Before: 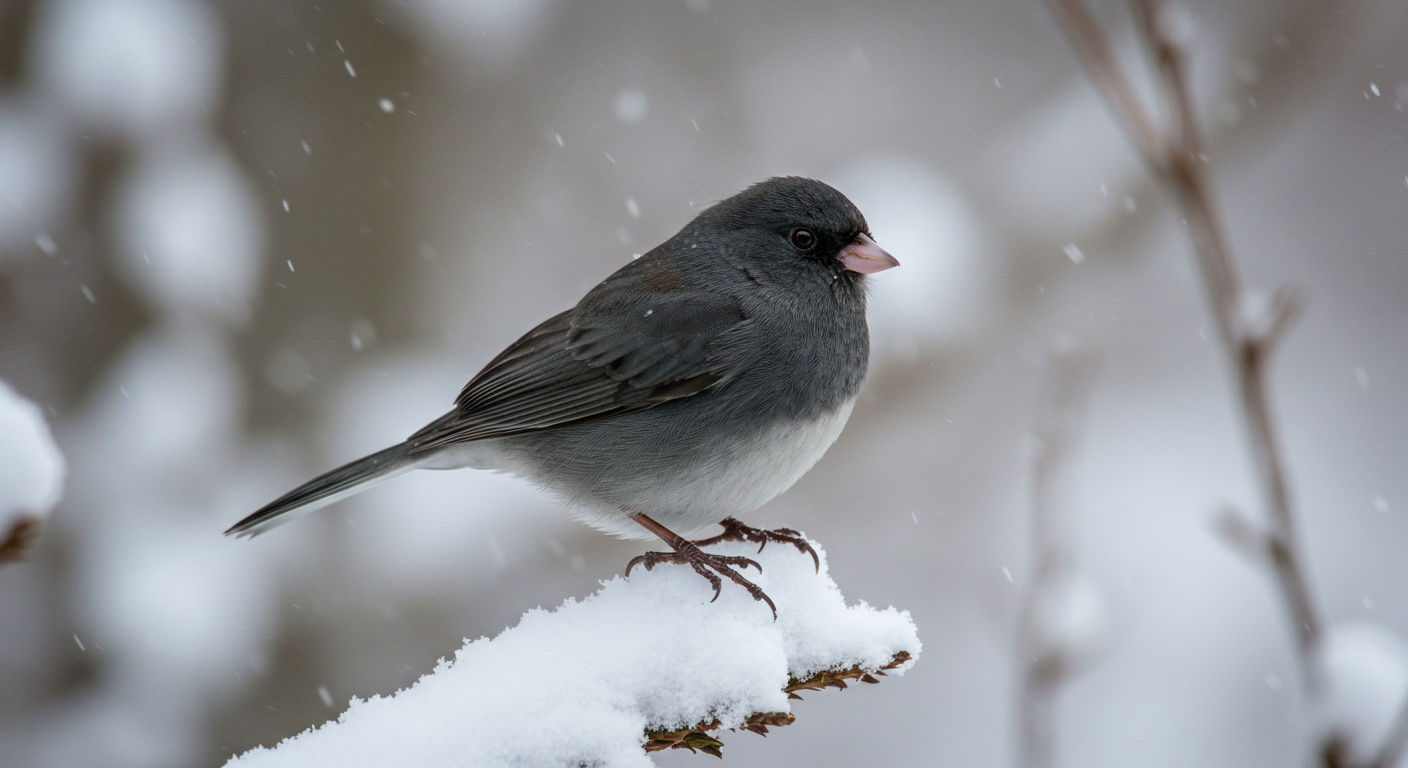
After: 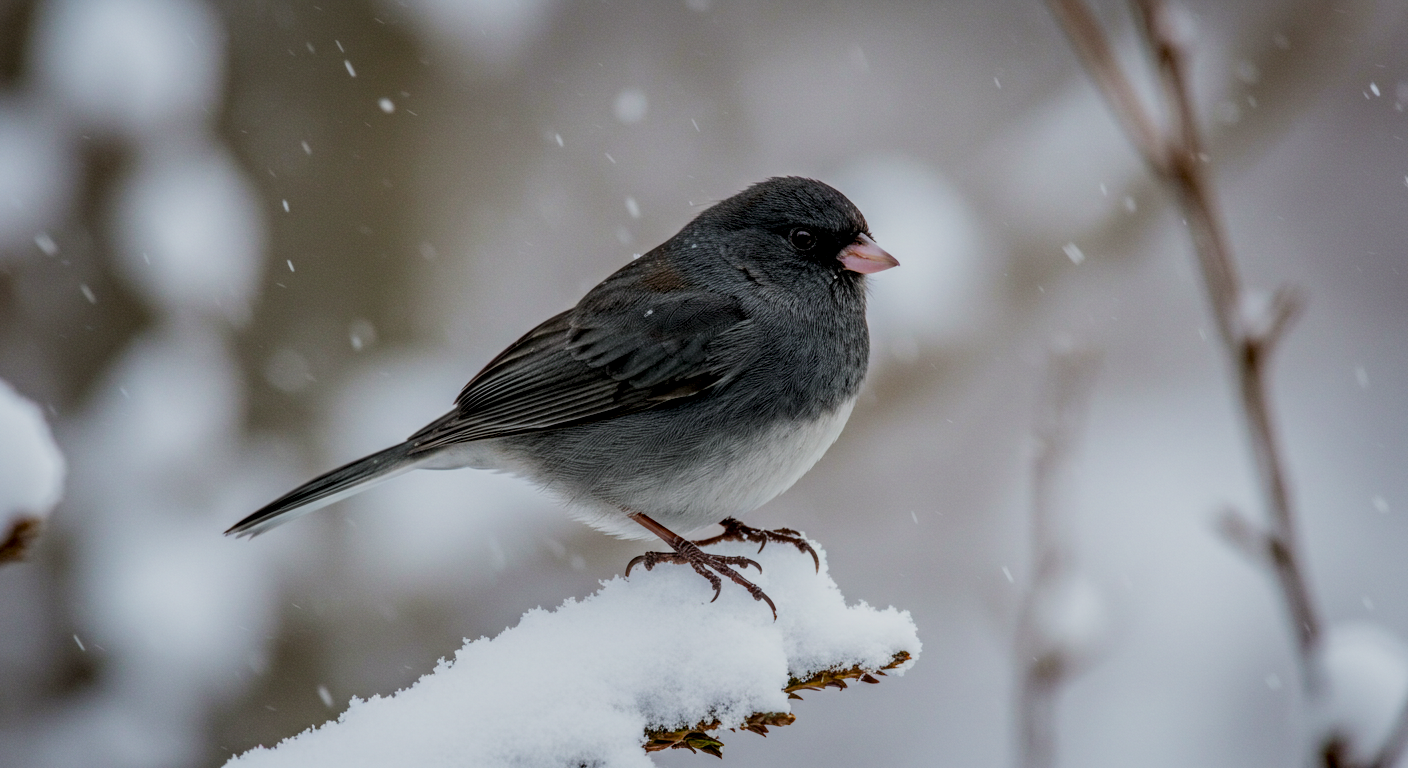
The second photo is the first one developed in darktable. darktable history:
local contrast: detail 130%
filmic rgb: black relative exposure -7.65 EV, white relative exposure 4.56 EV, hardness 3.61
haze removal: adaptive false
color balance: output saturation 120%
